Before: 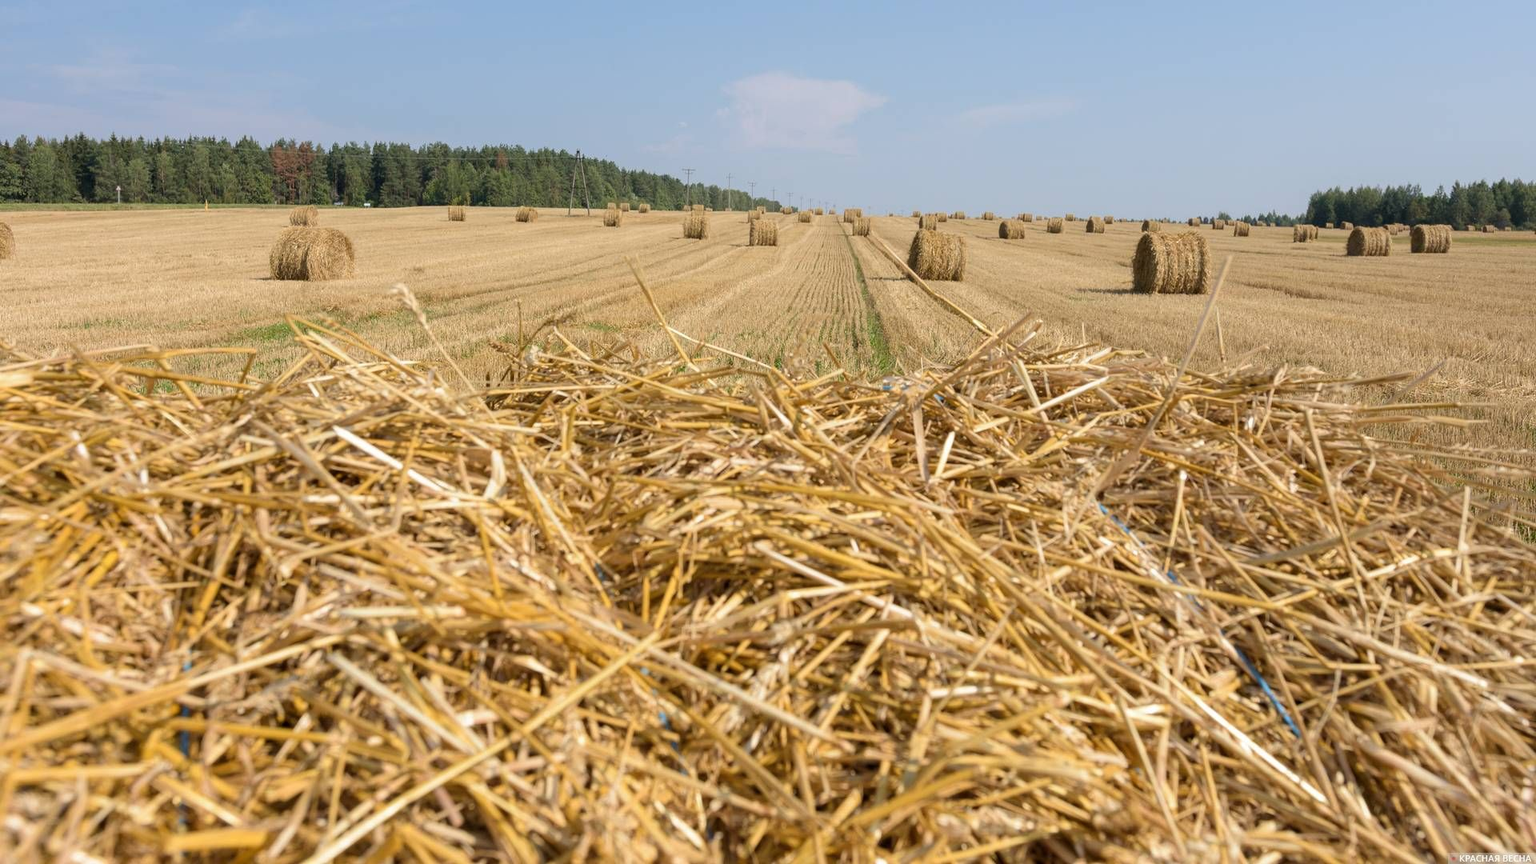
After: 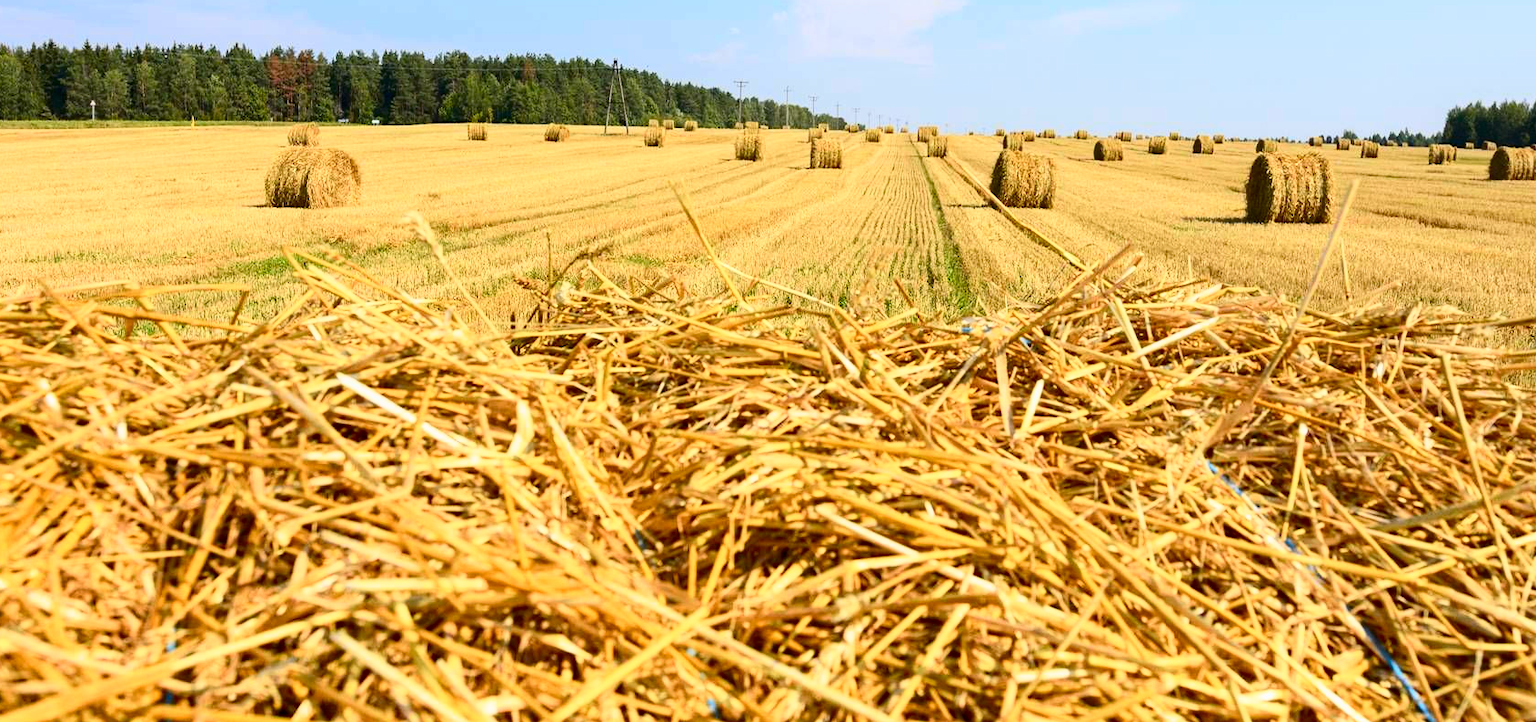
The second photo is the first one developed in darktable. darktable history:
crop and rotate: left 2.425%, top 11.305%, right 9.6%, bottom 15.08%
tone curve: curves: ch0 [(0, 0) (0.187, 0.12) (0.384, 0.363) (0.577, 0.681) (0.735, 0.881) (0.864, 0.959) (1, 0.987)]; ch1 [(0, 0) (0.402, 0.36) (0.476, 0.466) (0.501, 0.501) (0.518, 0.514) (0.564, 0.614) (0.614, 0.664) (0.741, 0.829) (1, 1)]; ch2 [(0, 0) (0.429, 0.387) (0.483, 0.481) (0.503, 0.501) (0.522, 0.531) (0.564, 0.605) (0.615, 0.697) (0.702, 0.774) (1, 0.895)], color space Lab, independent channels
haze removal: compatibility mode true, adaptive false
